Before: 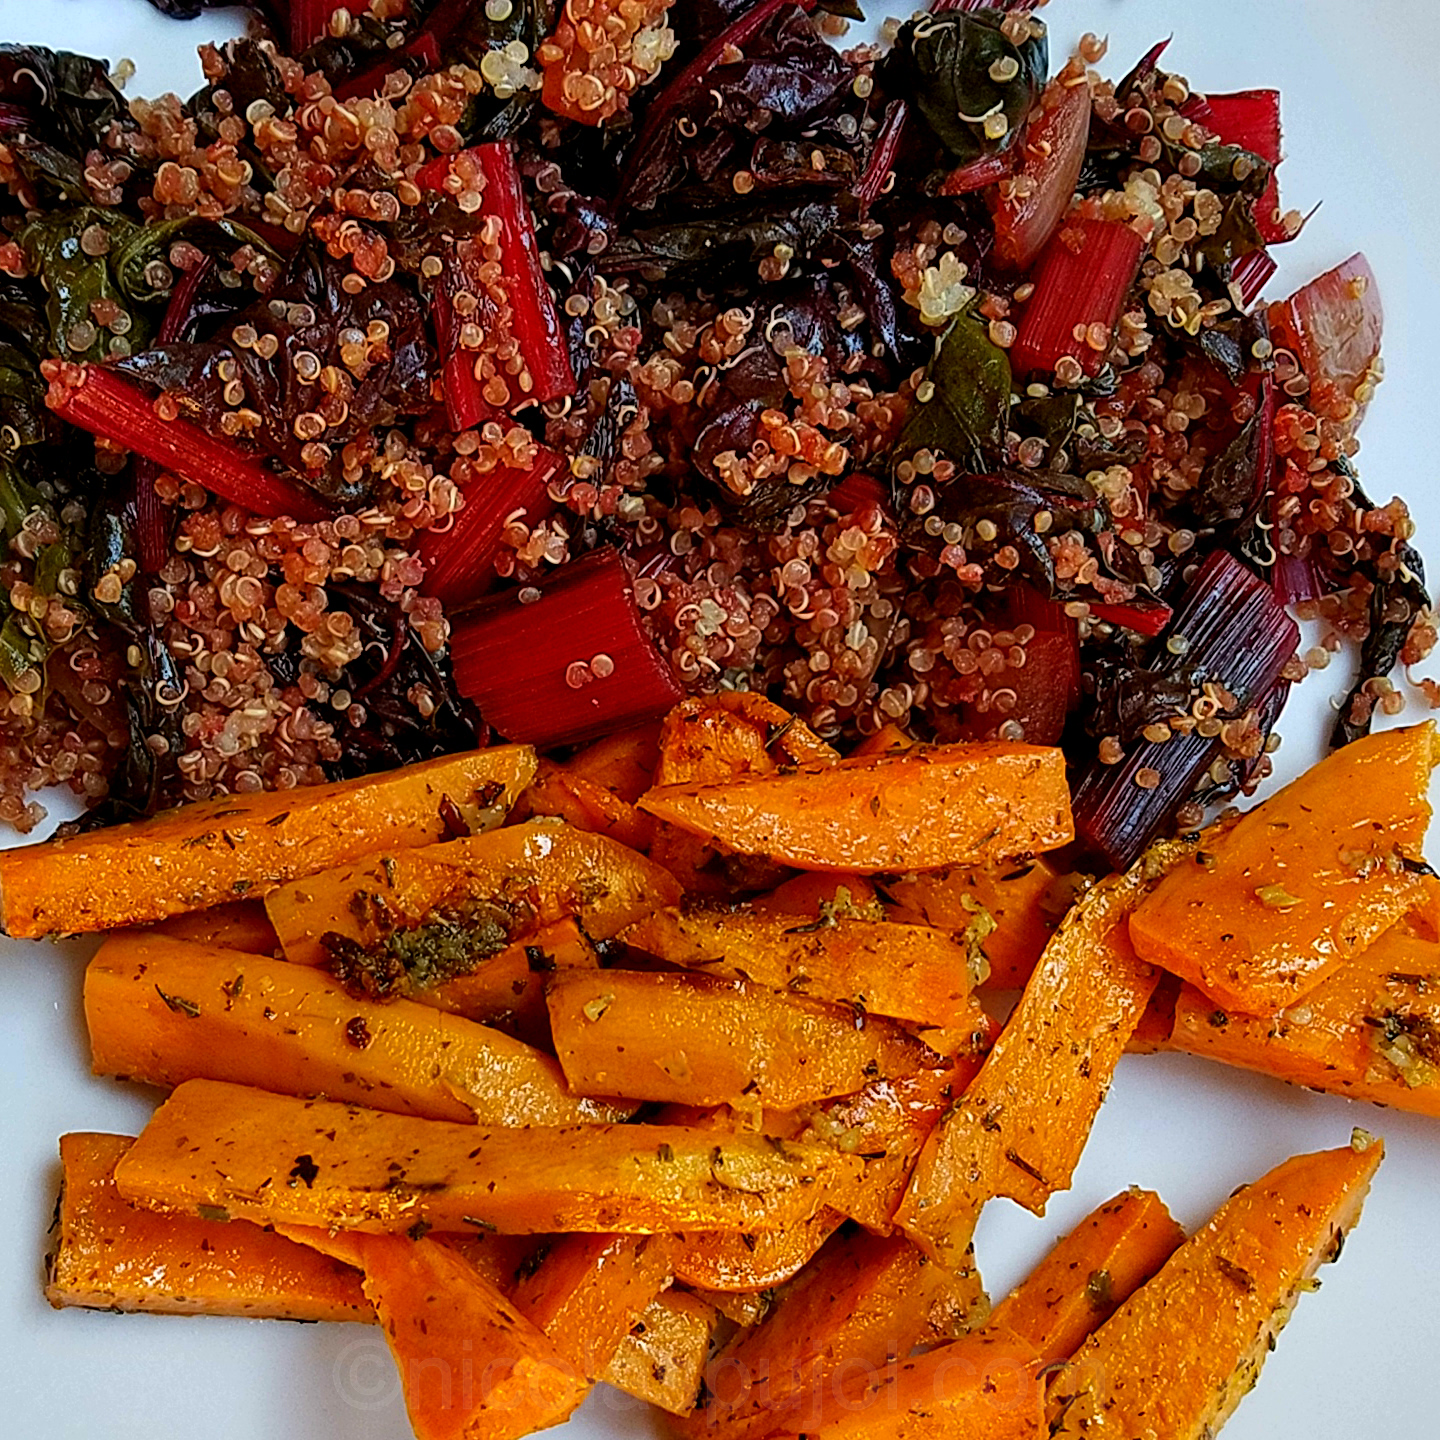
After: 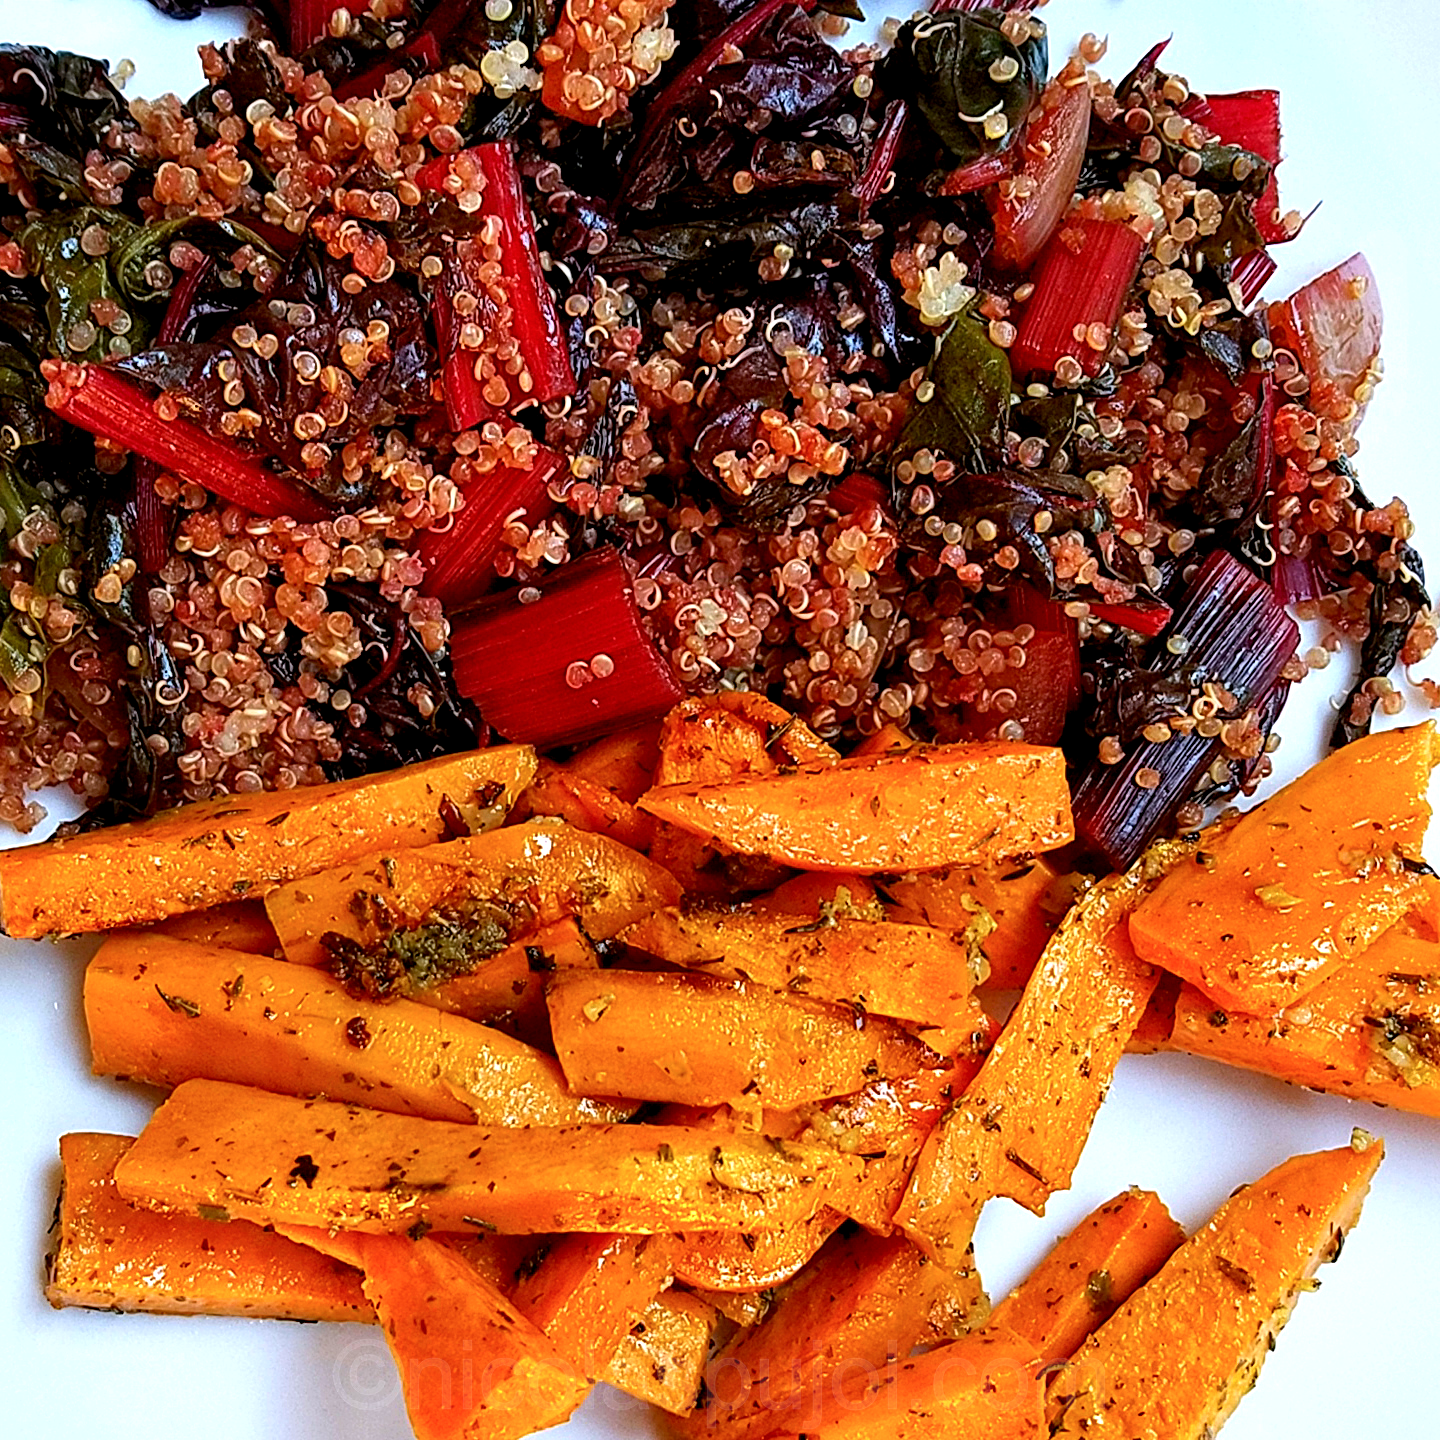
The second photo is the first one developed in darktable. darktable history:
exposure: black level correction 0.001, exposure 0.676 EV, compensate highlight preservation false
color calibration: illuminant as shot in camera, x 0.358, y 0.373, temperature 4628.91 K
